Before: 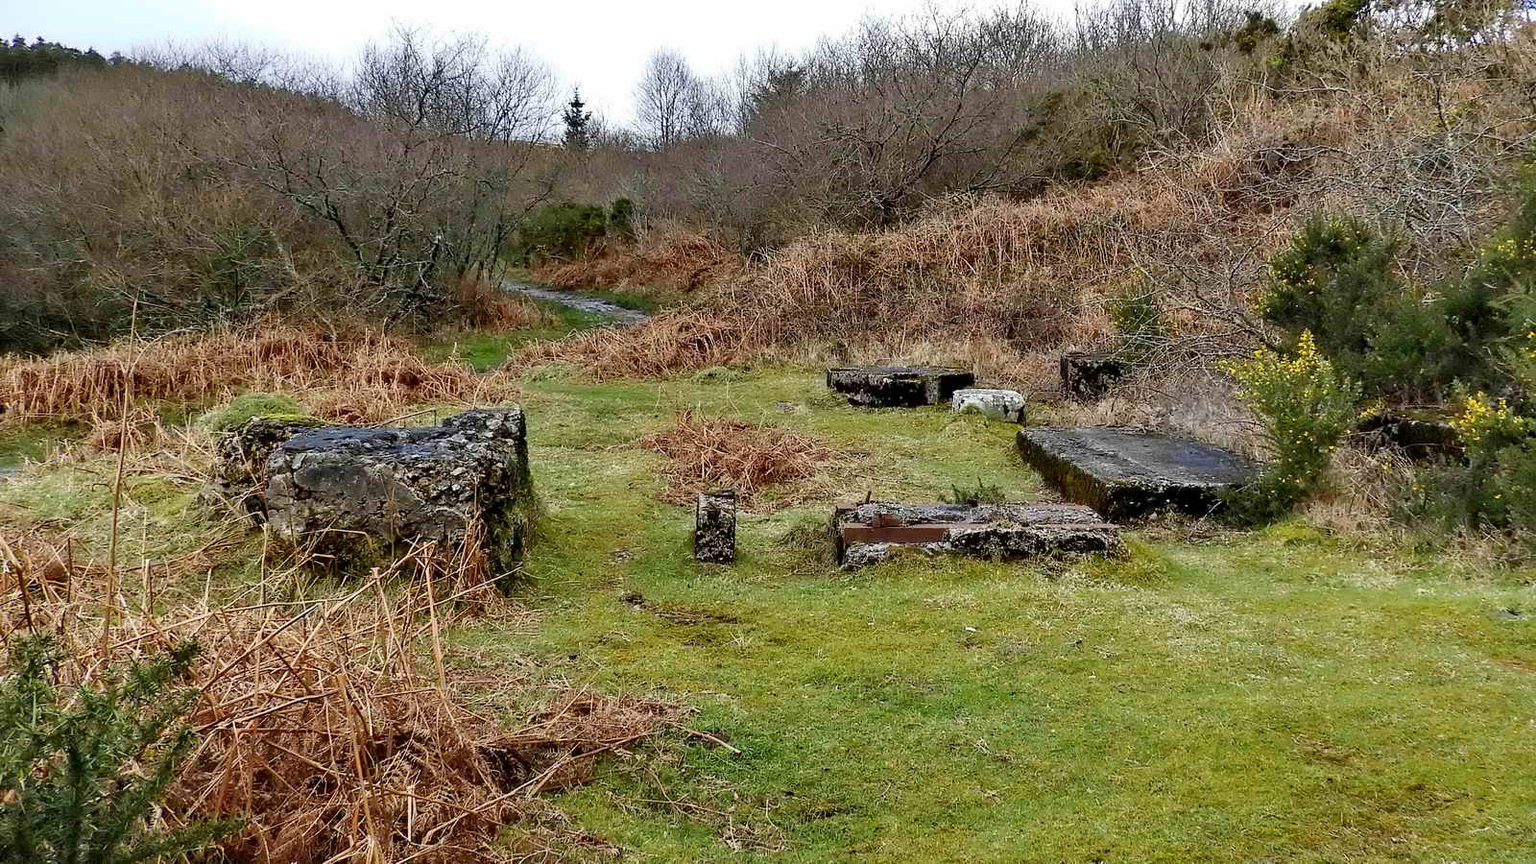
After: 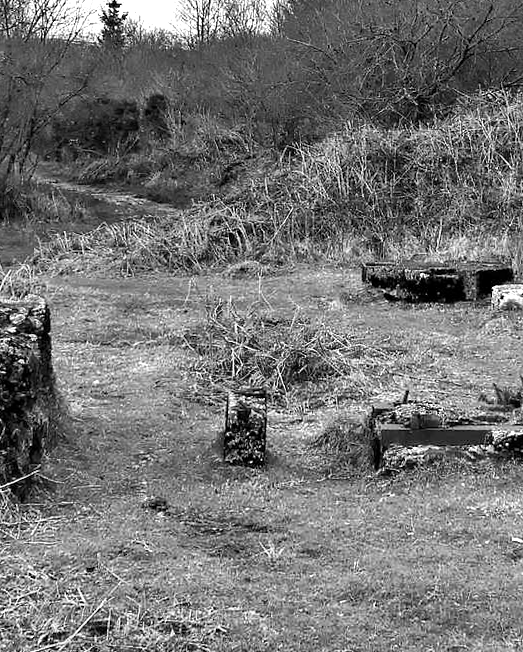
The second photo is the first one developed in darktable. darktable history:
crop and rotate: left 29.476%, top 10.214%, right 35.32%, bottom 17.333%
rotate and perspective: rotation 0.215°, lens shift (vertical) -0.139, crop left 0.069, crop right 0.939, crop top 0.002, crop bottom 0.996
color balance rgb: linear chroma grading › global chroma 9%, perceptual saturation grading › global saturation 36%, perceptual saturation grading › shadows 35%, perceptual brilliance grading › global brilliance 21.21%, perceptual brilliance grading › shadows -35%, global vibrance 21.21%
monochrome: a 32, b 64, size 2.3
